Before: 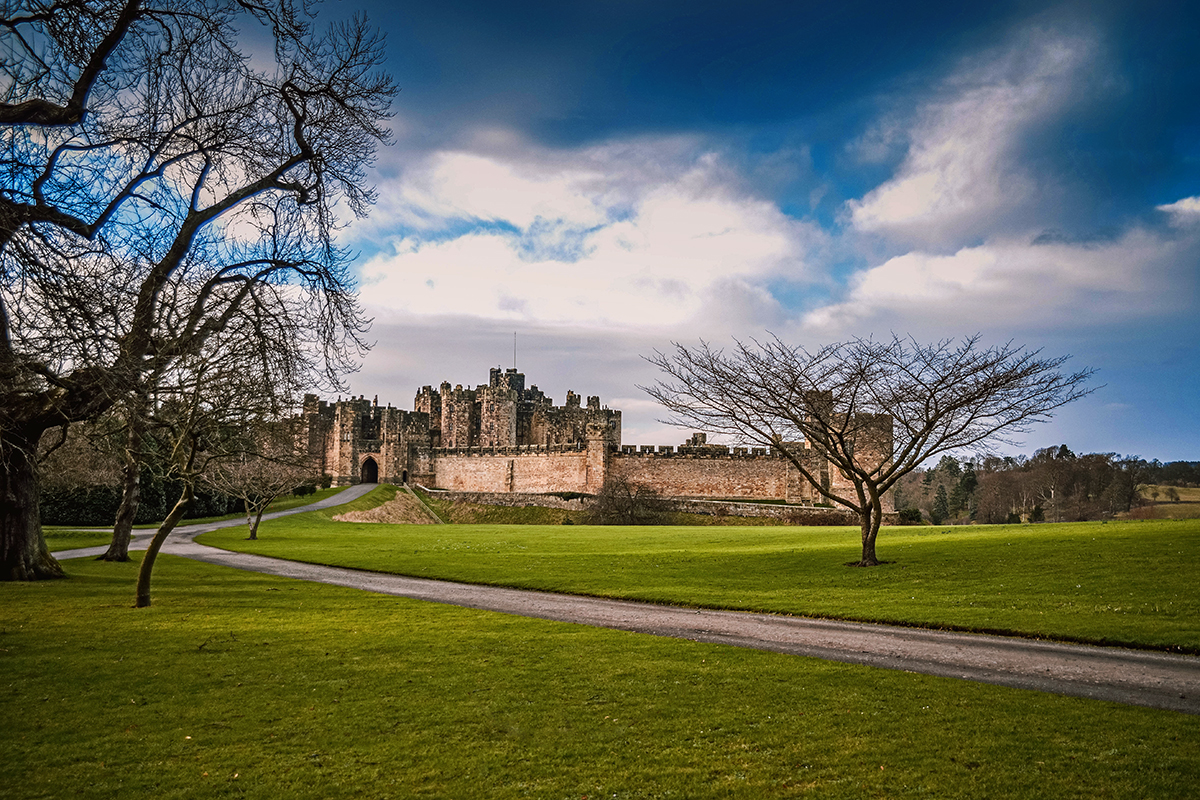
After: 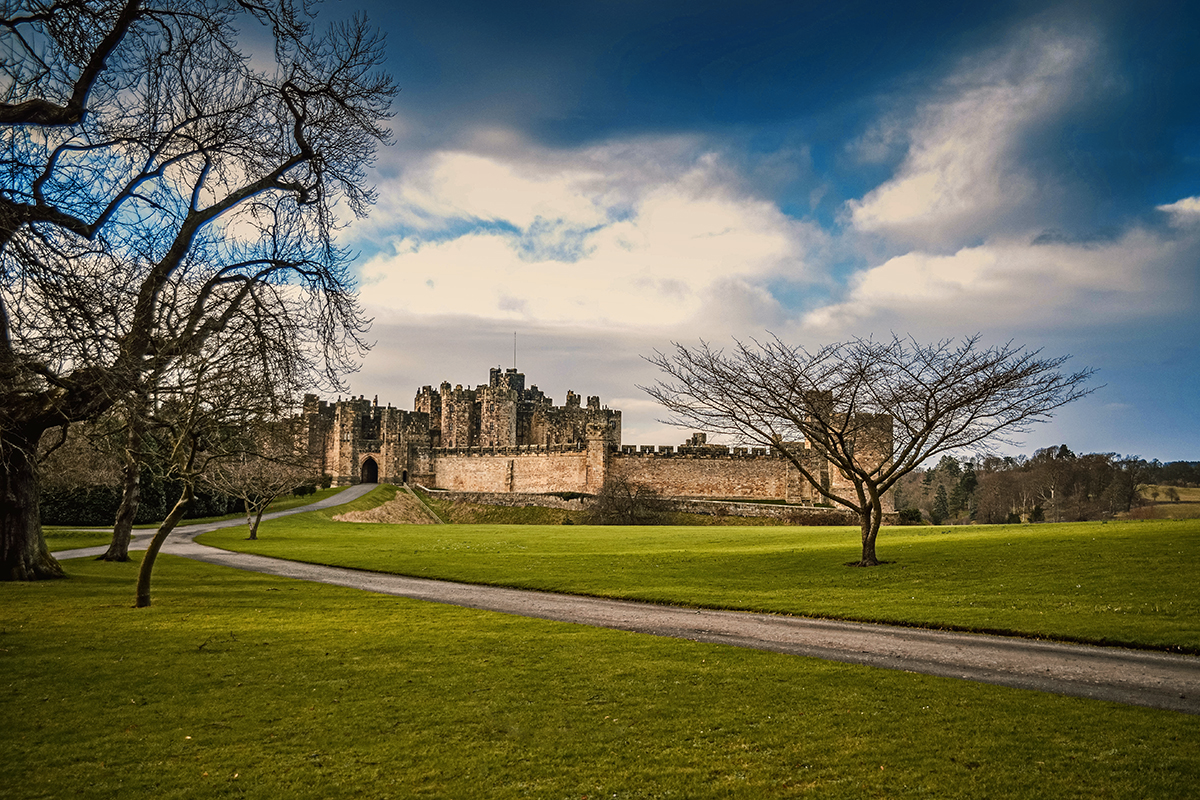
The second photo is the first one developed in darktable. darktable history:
white balance: red 1.029, blue 0.92
color contrast: green-magenta contrast 0.81
